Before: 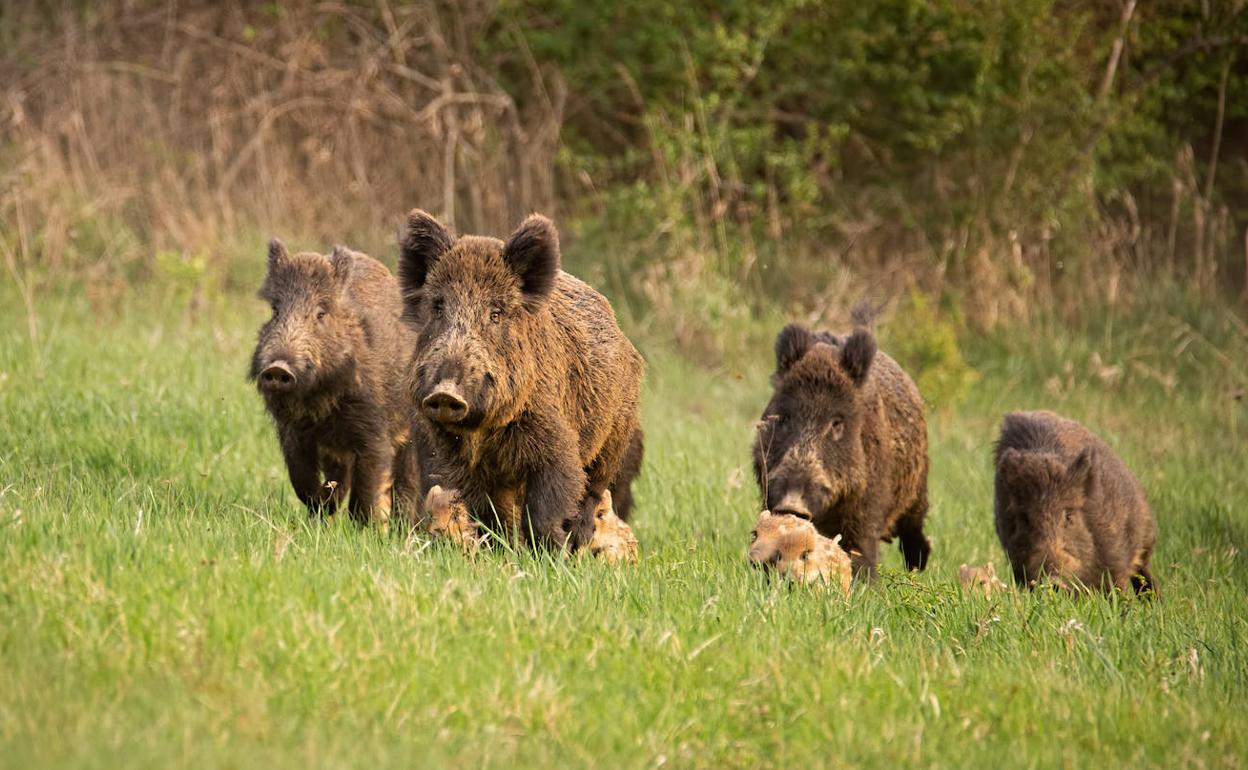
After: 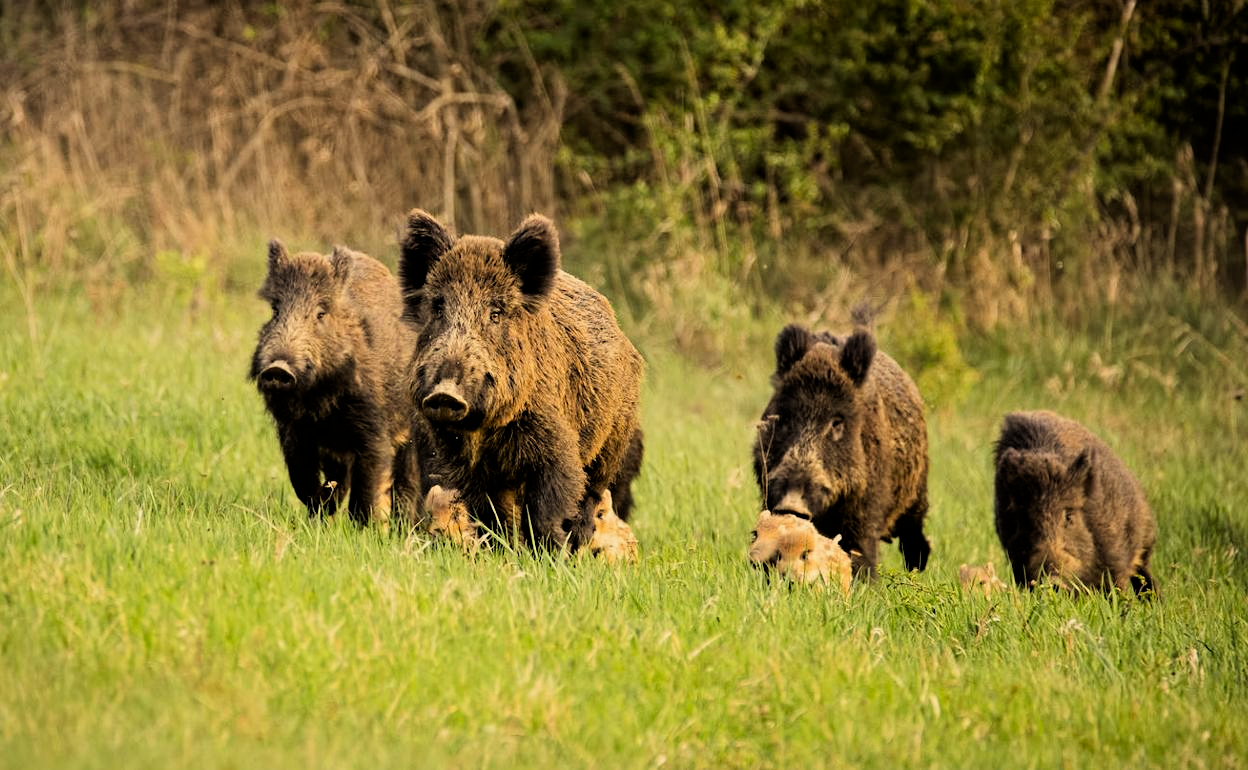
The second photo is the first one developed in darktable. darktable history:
filmic rgb: black relative exposure -5 EV, white relative exposure 3.5 EV, hardness 3.19, contrast 1.4, highlights saturation mix -30%
color correction: highlights a* 1.39, highlights b* 17.83
